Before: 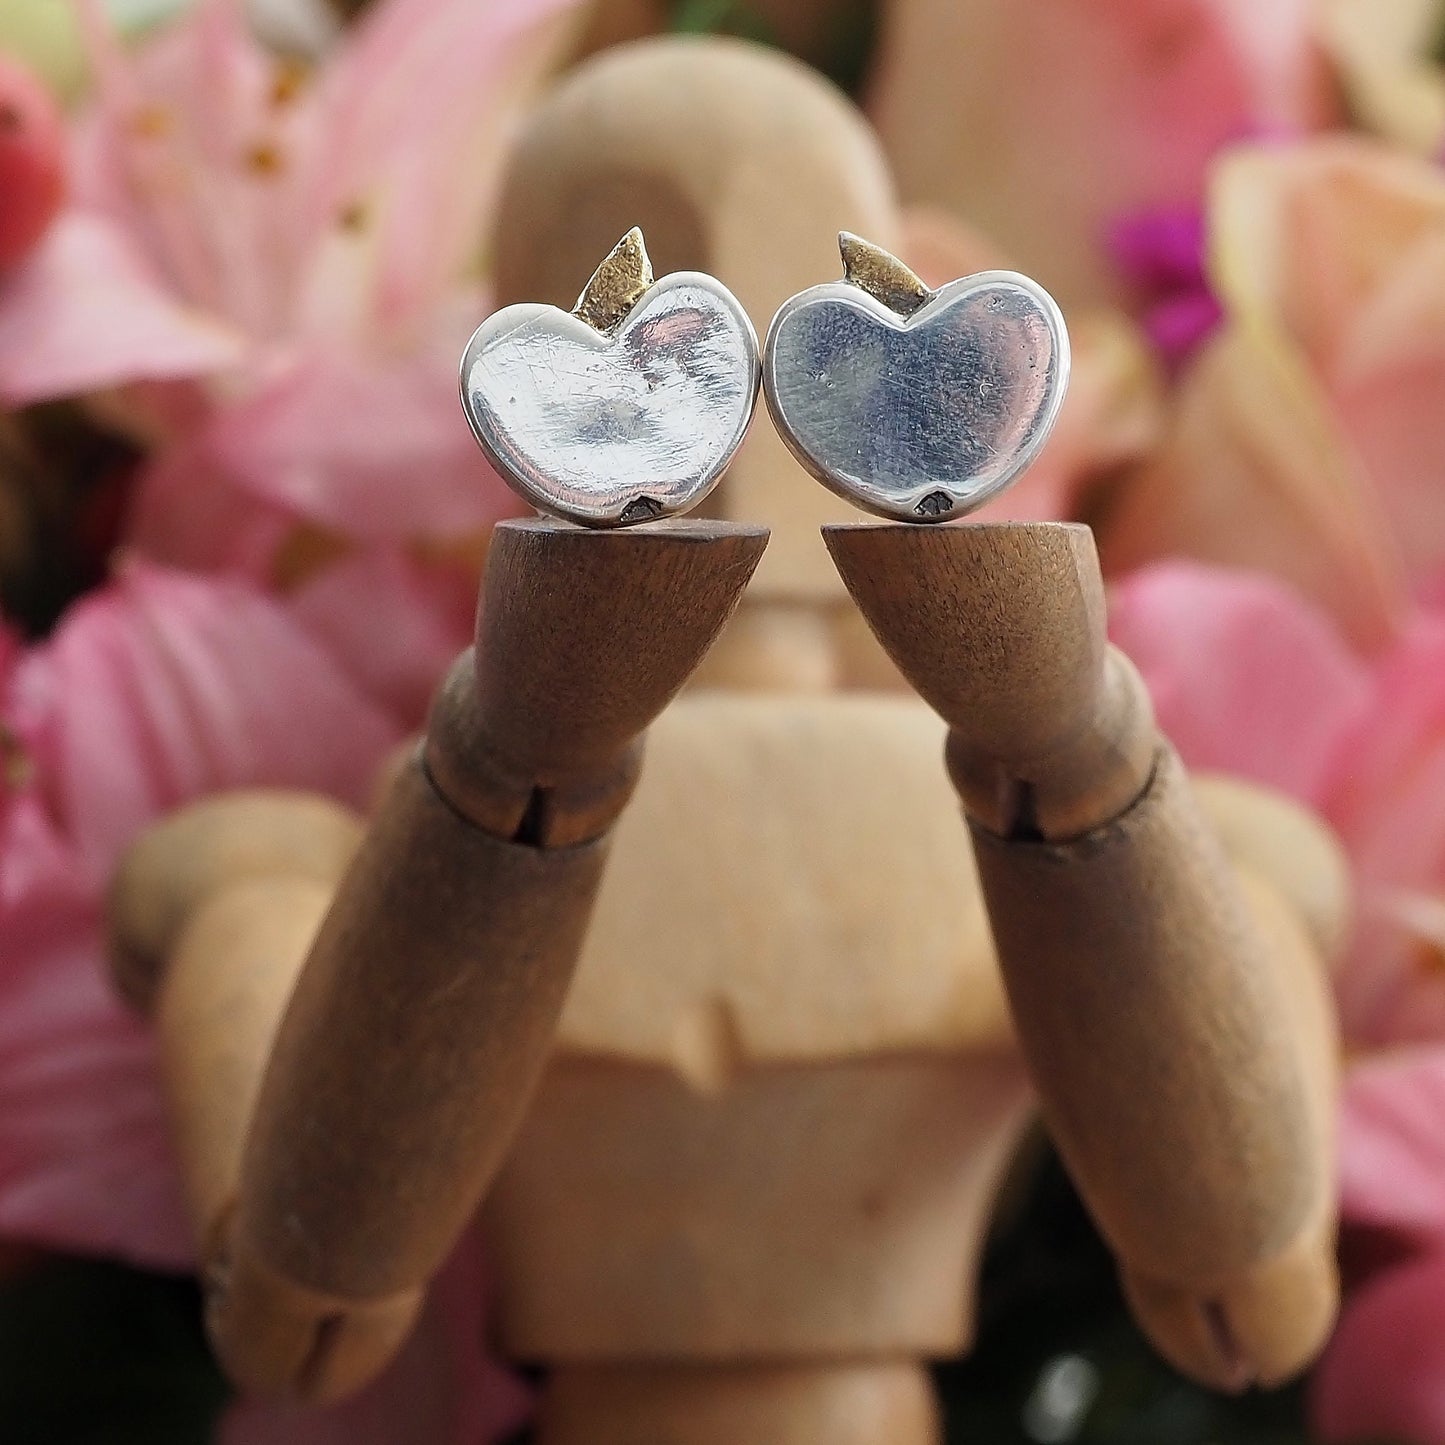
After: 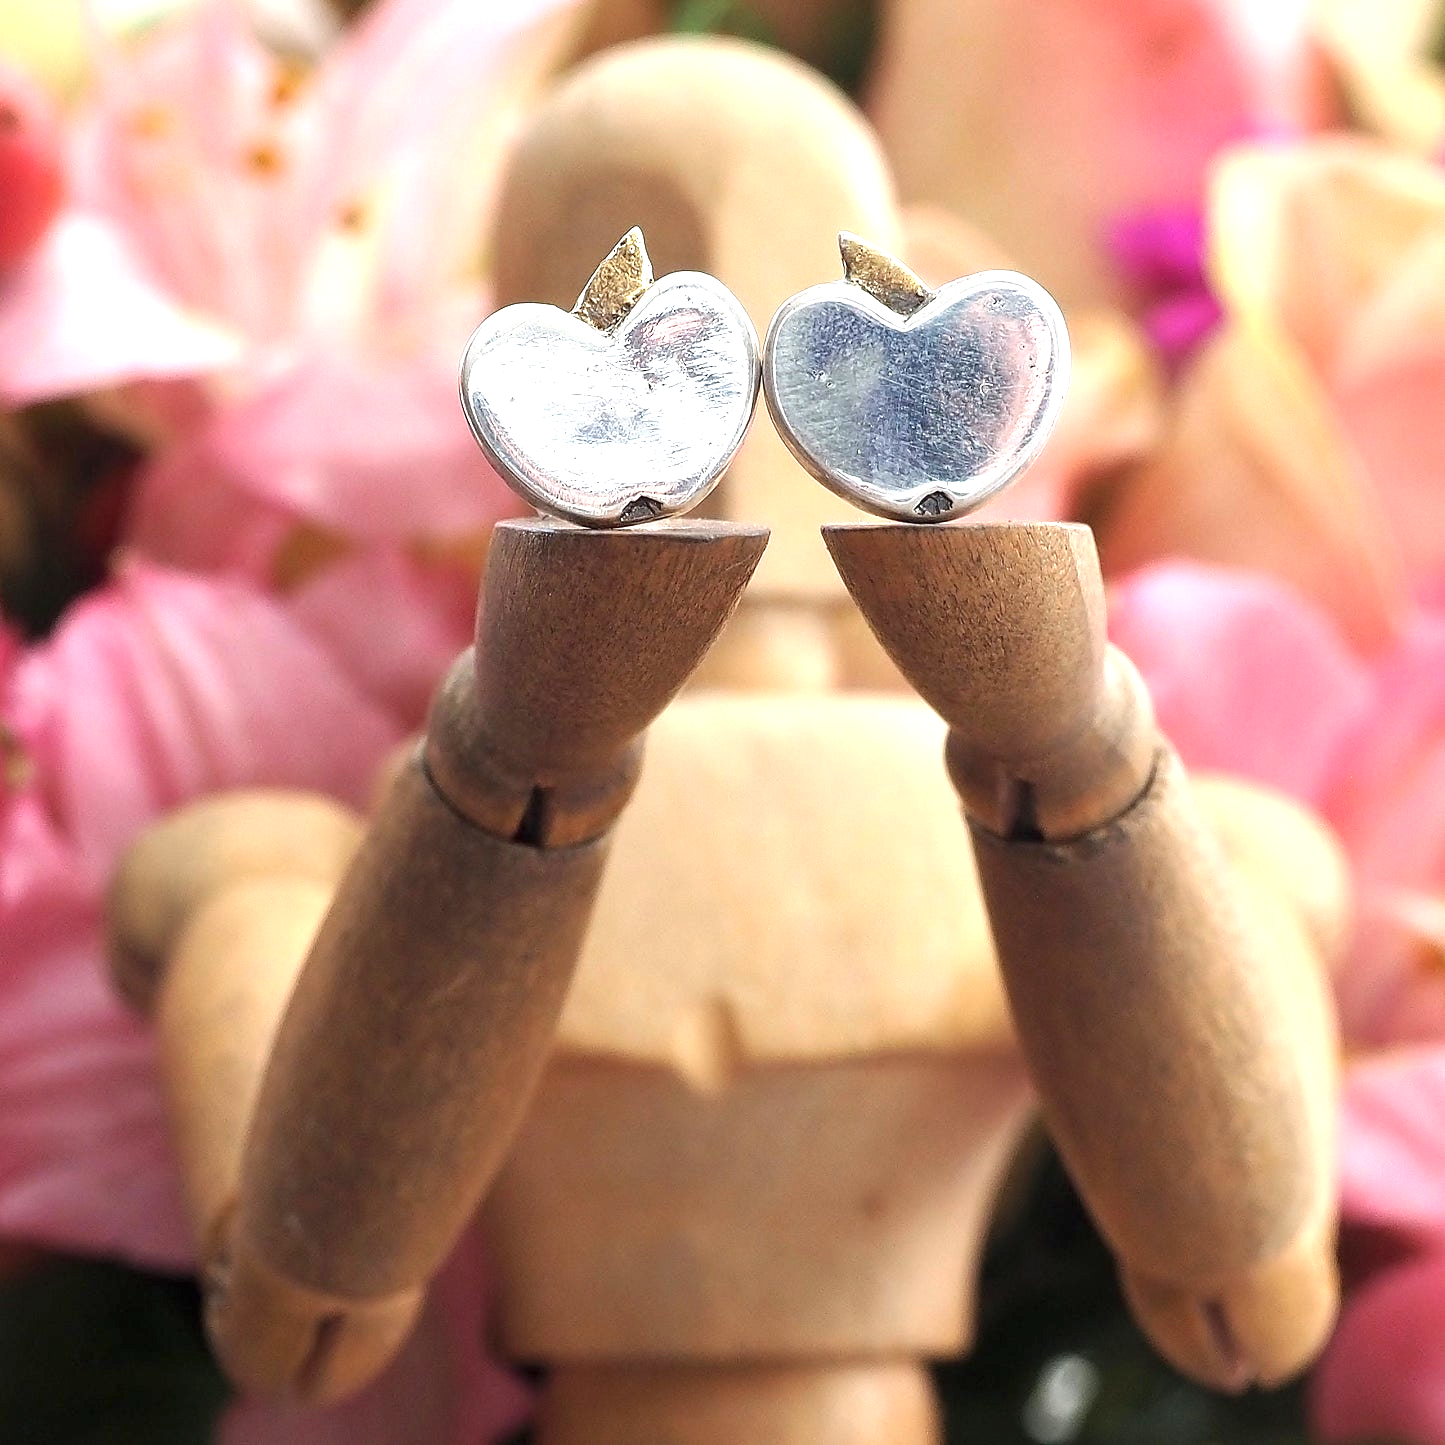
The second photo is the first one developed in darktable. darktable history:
exposure: black level correction 0, exposure 1.095 EV, compensate exposure bias true, compensate highlight preservation false
